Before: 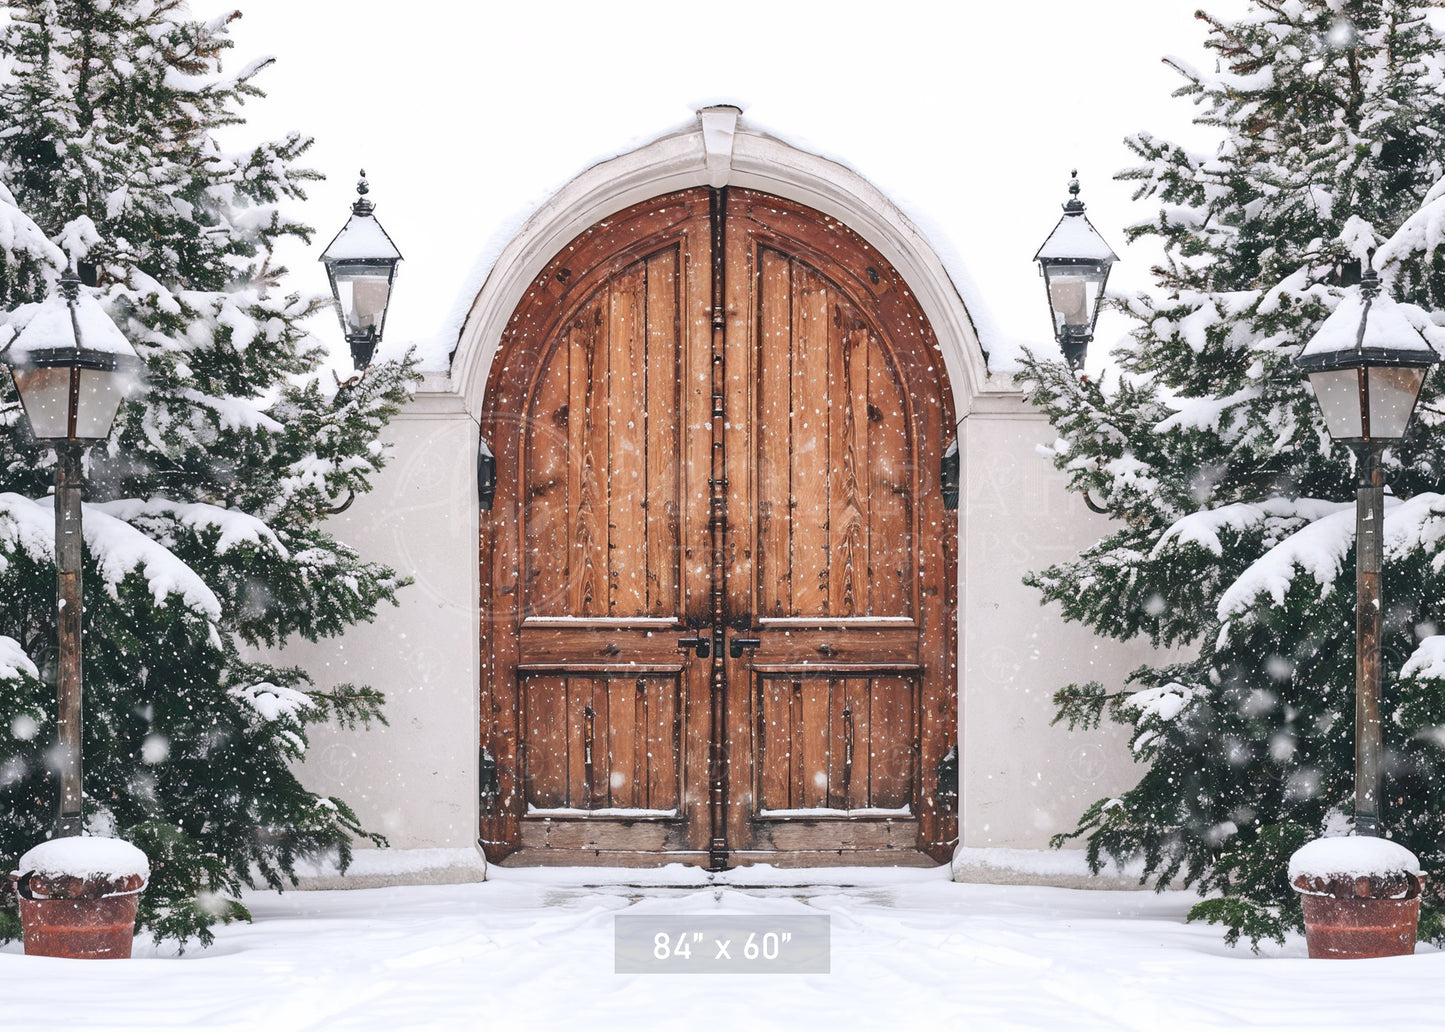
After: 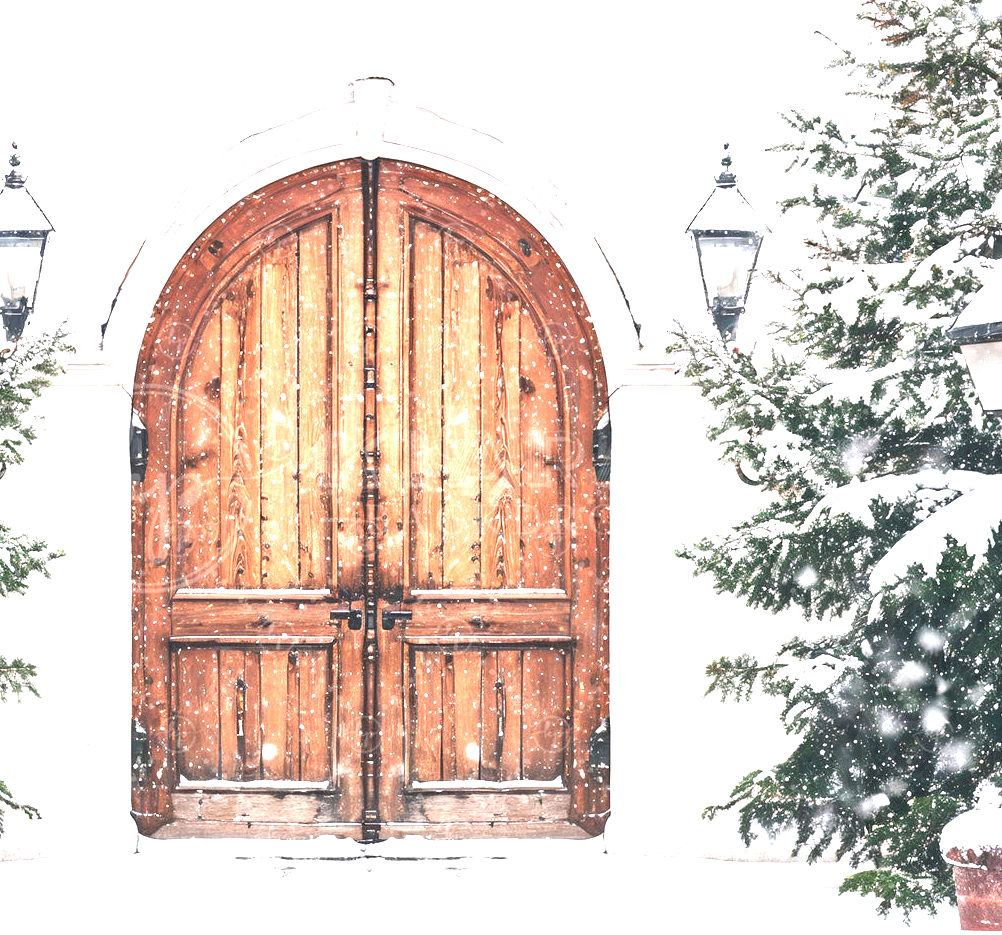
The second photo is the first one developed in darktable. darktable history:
crop and rotate: left 24.09%, top 2.778%, right 6.523%, bottom 6.598%
exposure: black level correction 0, exposure 1.488 EV, compensate exposure bias true, compensate highlight preservation false
